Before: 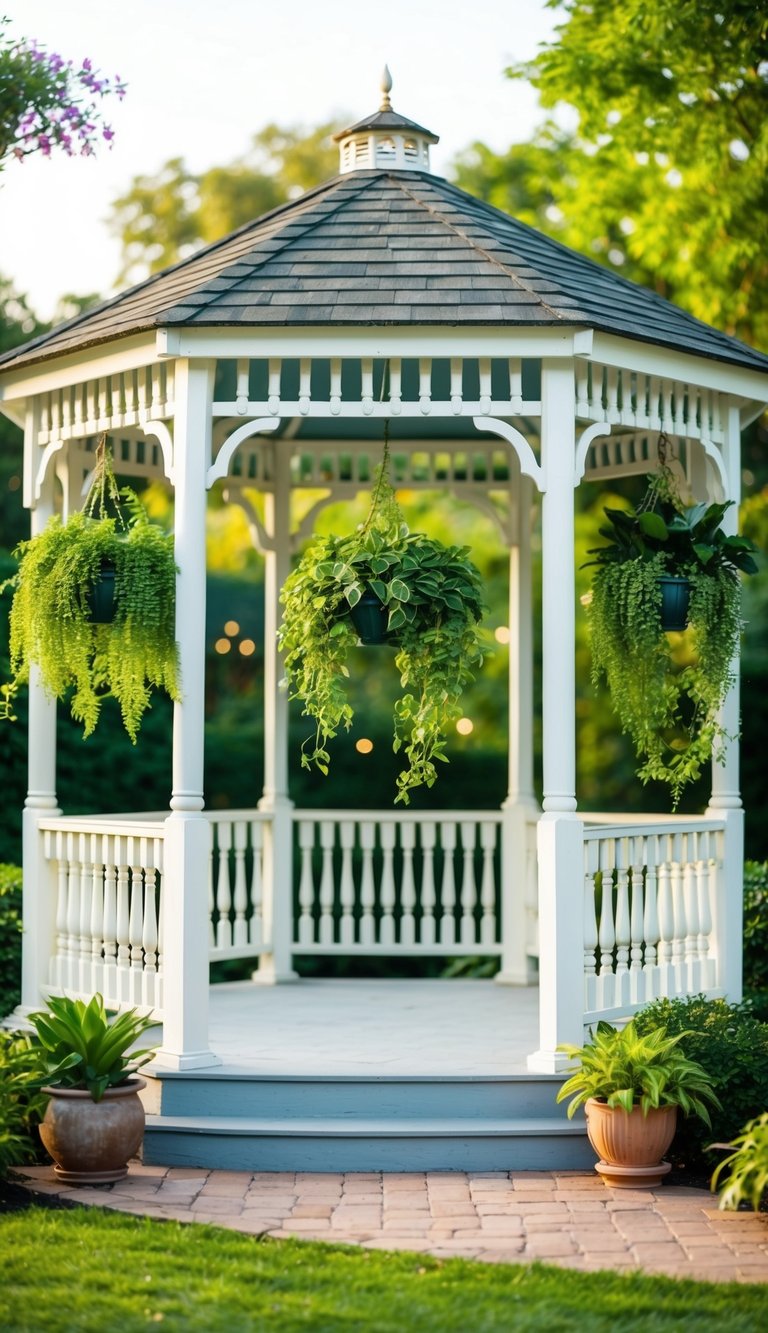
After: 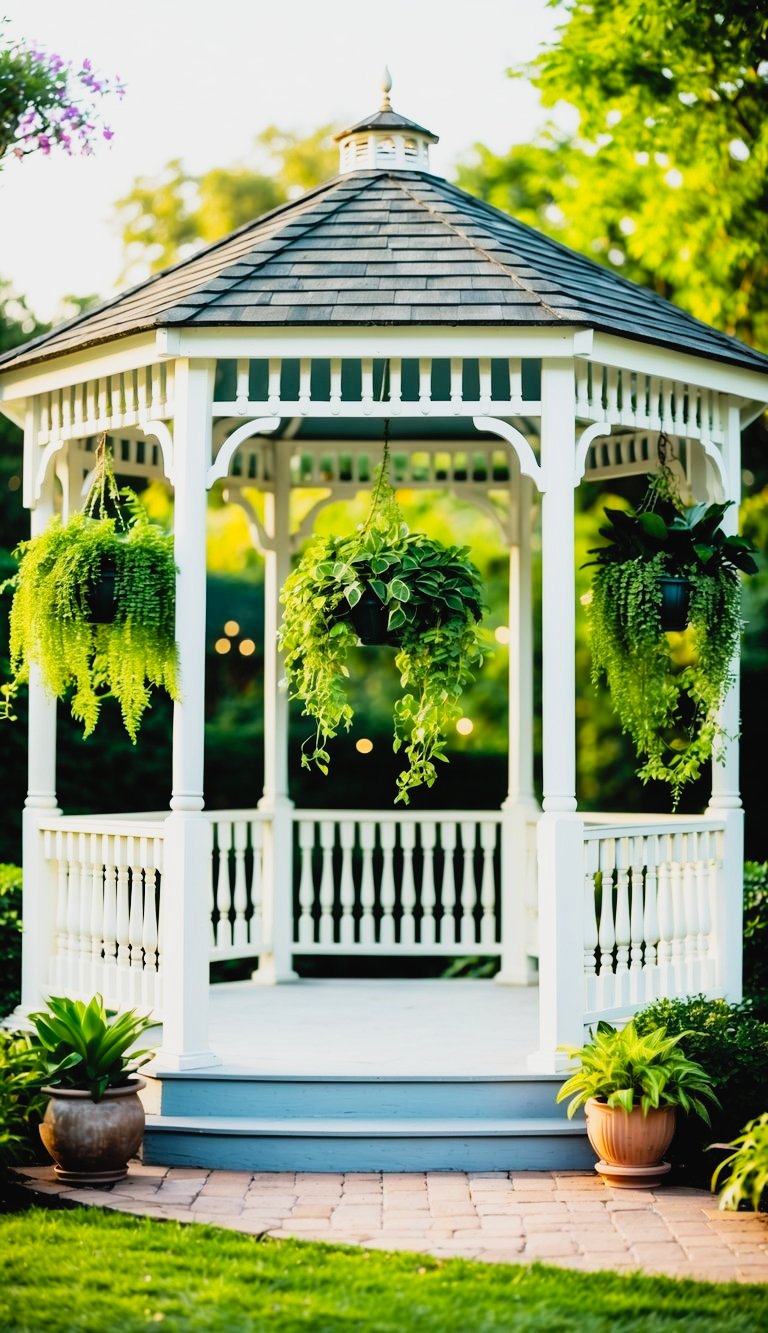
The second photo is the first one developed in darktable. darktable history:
filmic rgb: middle gray luminance 28.85%, black relative exposure -10.37 EV, white relative exposure 5.47 EV, target black luminance 0%, hardness 3.97, latitude 2.54%, contrast 1.12, highlights saturation mix 4.85%, shadows ↔ highlights balance 14.69%, iterations of high-quality reconstruction 0
tone equalizer: on, module defaults
tone curve: curves: ch0 [(0, 0.023) (0.113, 0.084) (0.285, 0.301) (0.673, 0.796) (0.845, 0.932) (0.994, 0.971)]; ch1 [(0, 0) (0.456, 0.437) (0.498, 0.5) (0.57, 0.559) (0.631, 0.639) (1, 1)]; ch2 [(0, 0) (0.417, 0.44) (0.46, 0.453) (0.502, 0.507) (0.55, 0.57) (0.67, 0.712) (1, 1)], preserve colors none
